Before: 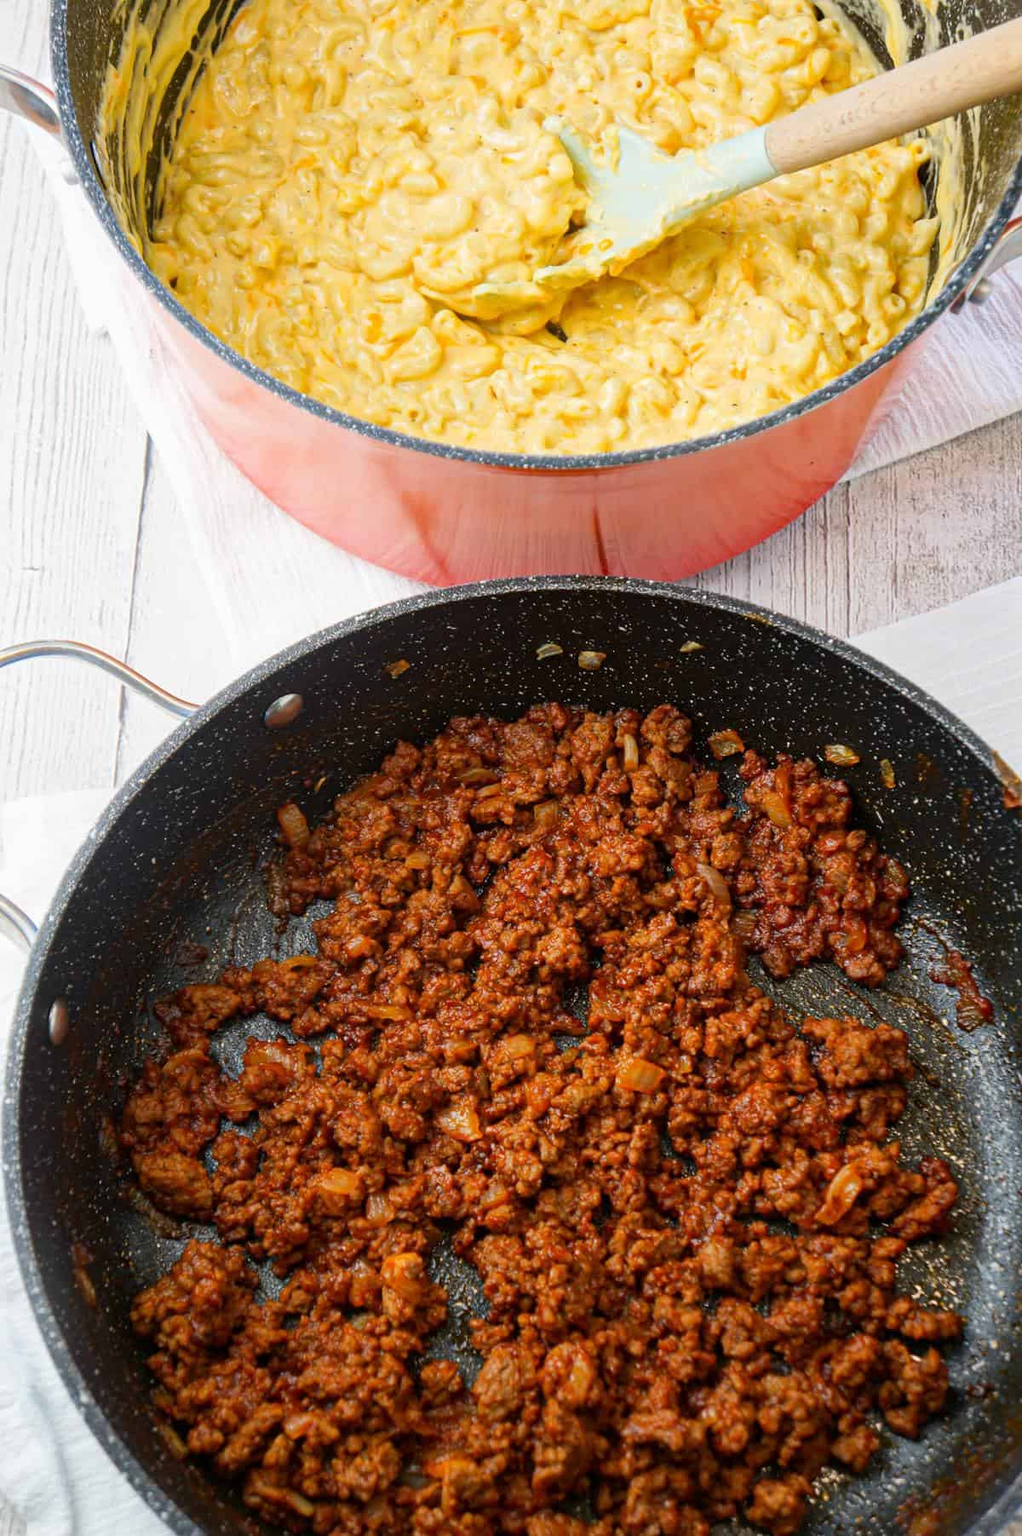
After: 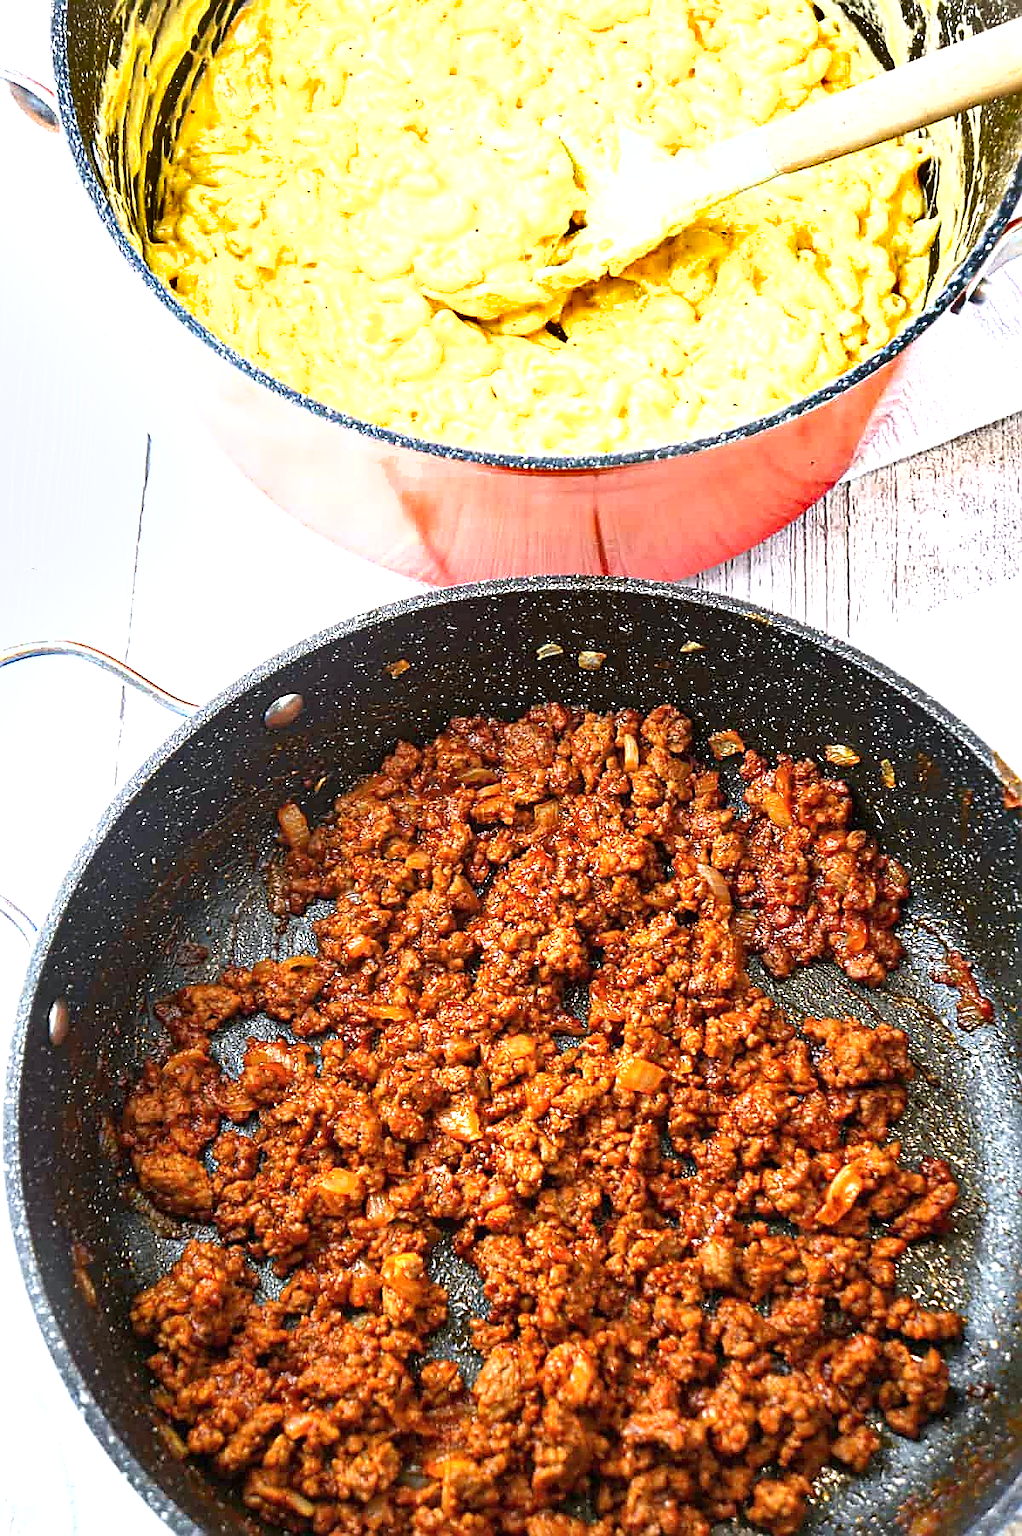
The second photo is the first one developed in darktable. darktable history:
white balance: red 0.98, blue 1.034
sharpen: radius 1.4, amount 1.25, threshold 0.7
shadows and highlights: shadows 49, highlights -41, soften with gaussian
exposure: black level correction 0, exposure 1.2 EV, compensate exposure bias true, compensate highlight preservation false
